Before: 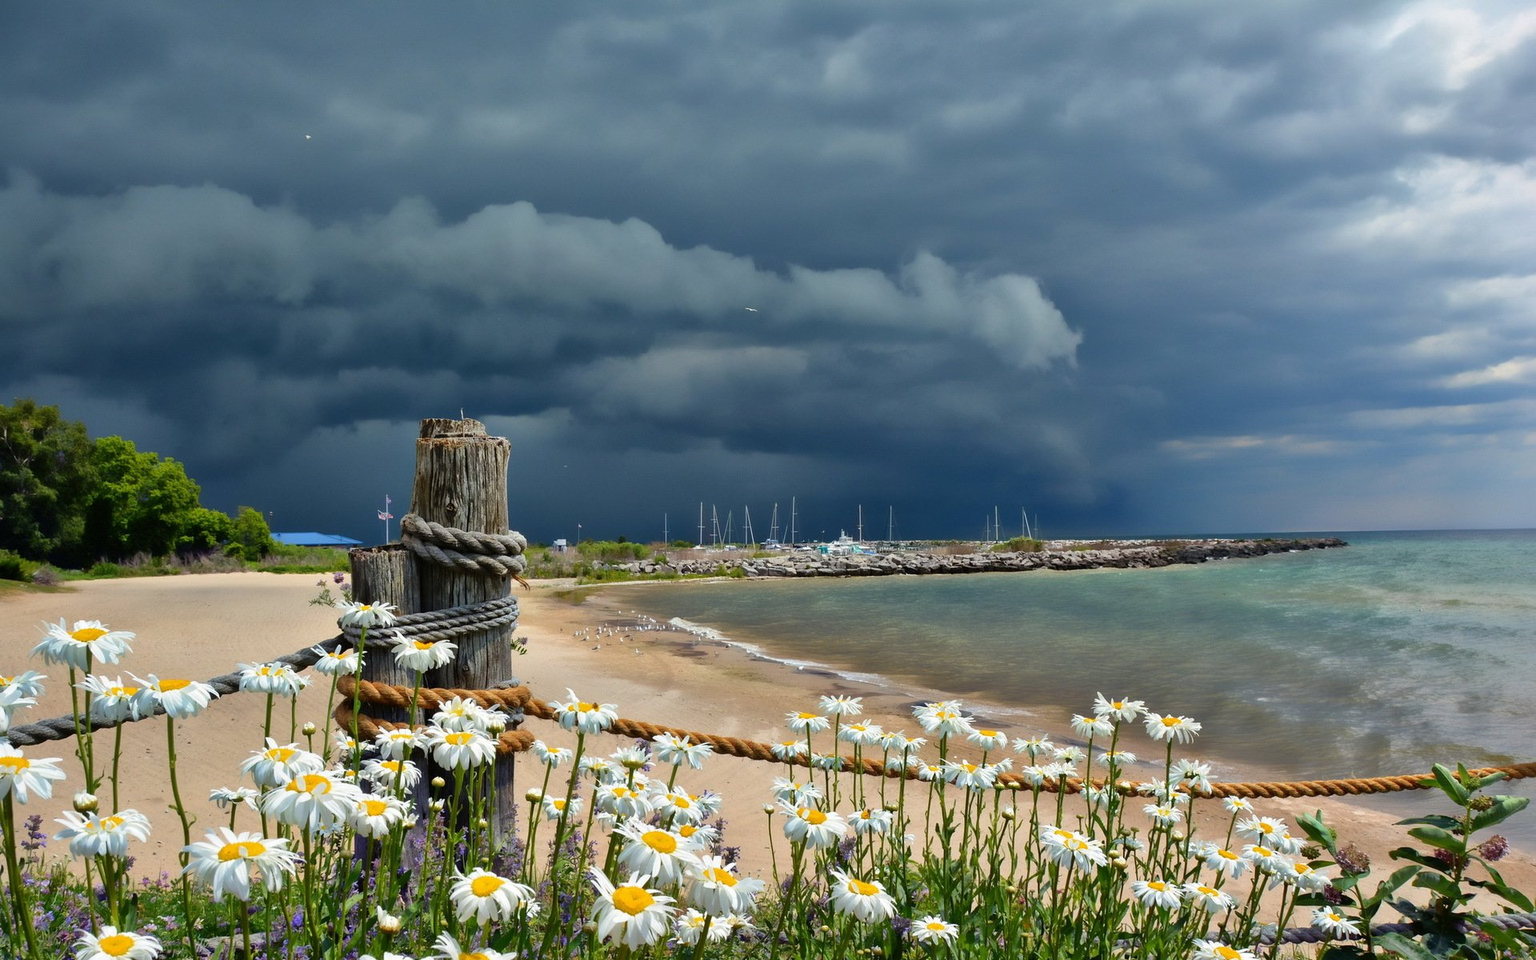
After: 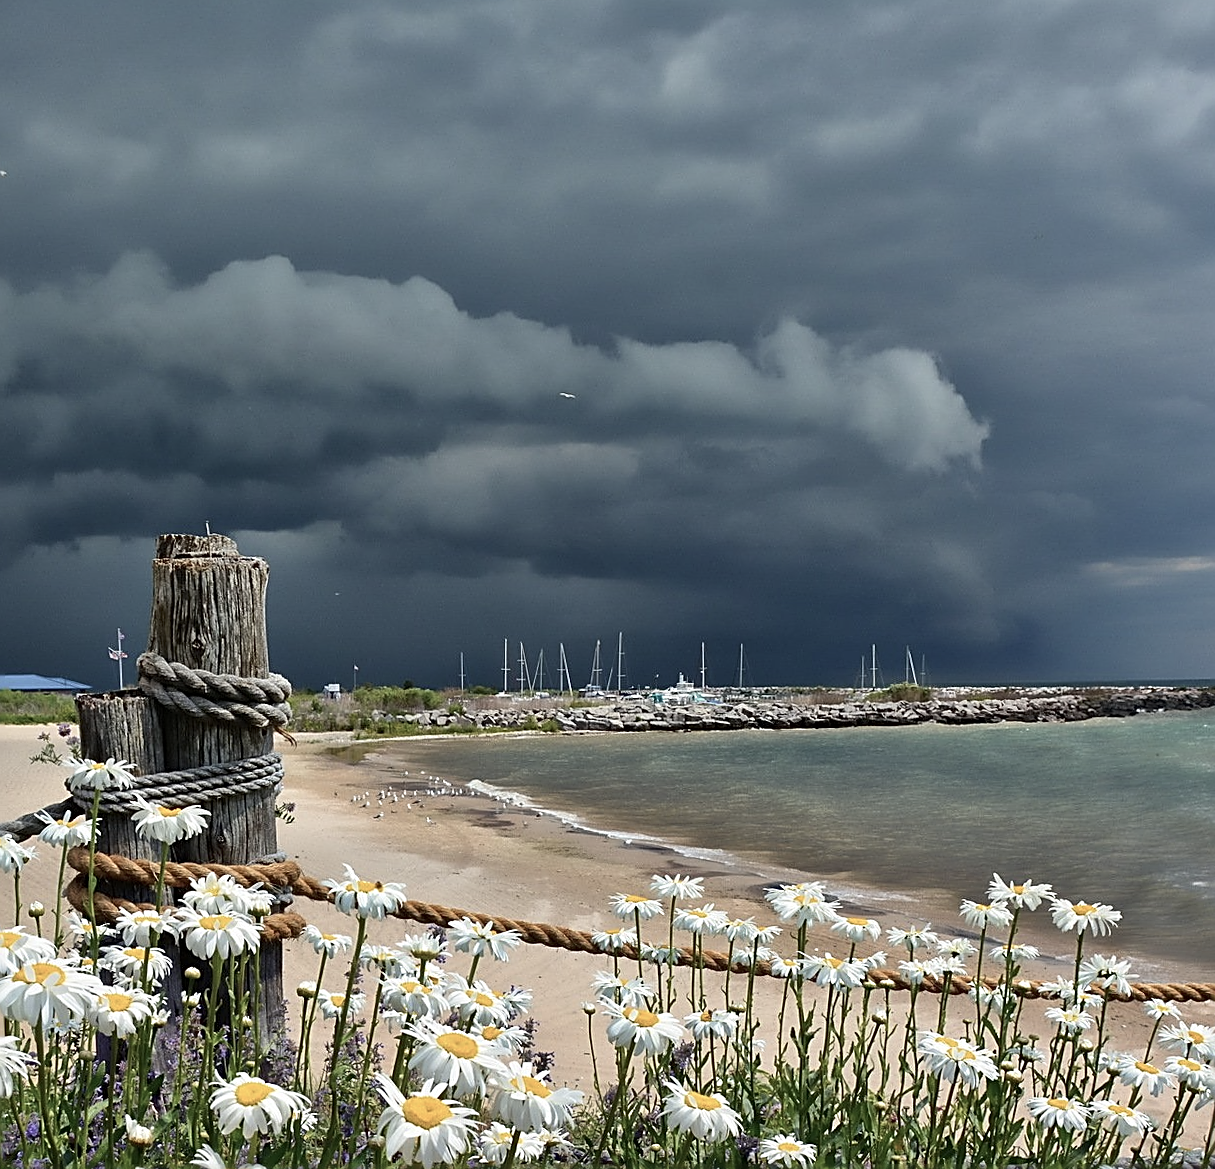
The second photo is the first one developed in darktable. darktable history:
sharpen: amount 1
contrast brightness saturation: contrast 0.1, saturation -0.36
crop: left 16.899%, right 16.556%
rotate and perspective: rotation 0.074°, lens shift (vertical) 0.096, lens shift (horizontal) -0.041, crop left 0.043, crop right 0.952, crop top 0.024, crop bottom 0.979
